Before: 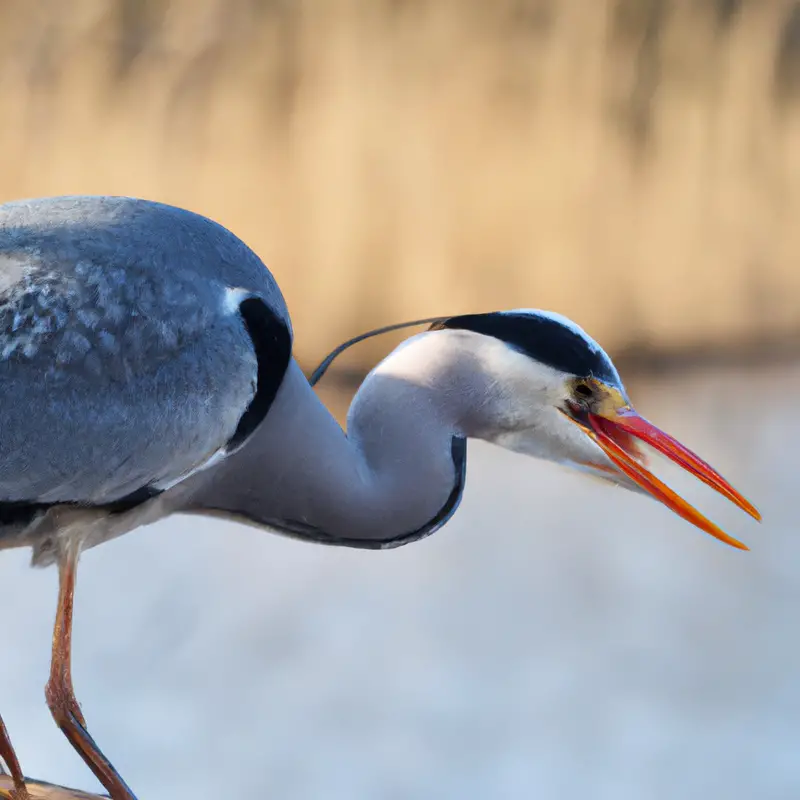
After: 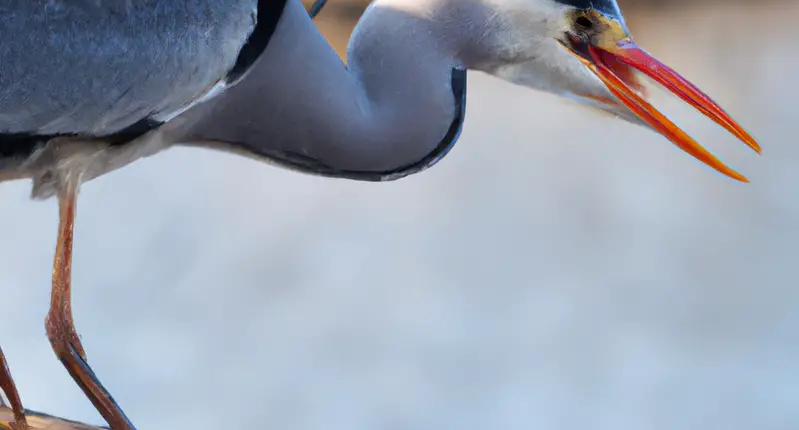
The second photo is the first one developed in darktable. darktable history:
crop and rotate: top 46.192%, right 0.074%
